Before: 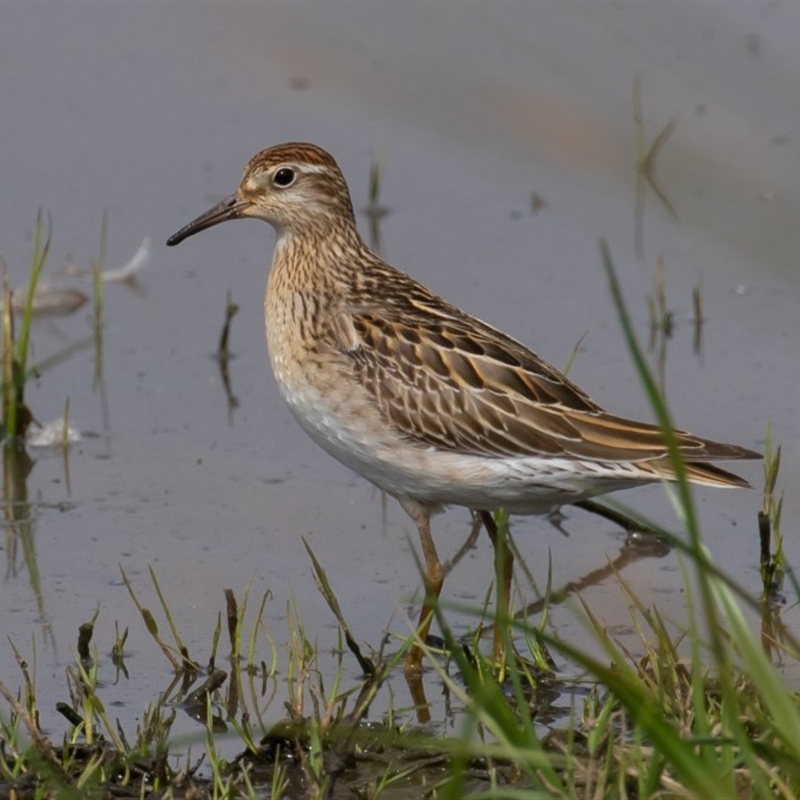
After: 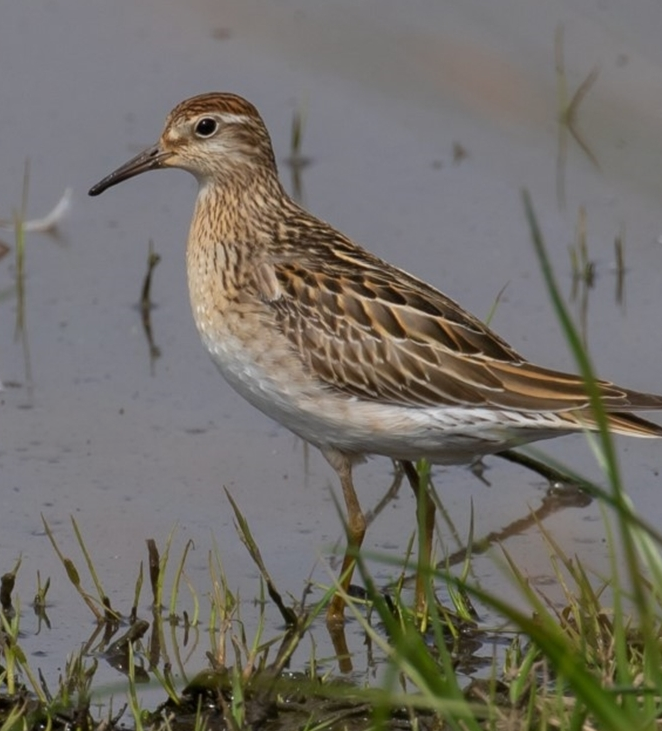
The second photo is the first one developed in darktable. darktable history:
tone equalizer: on, module defaults
crop: left 9.815%, top 6.306%, right 7.351%, bottom 2.254%
